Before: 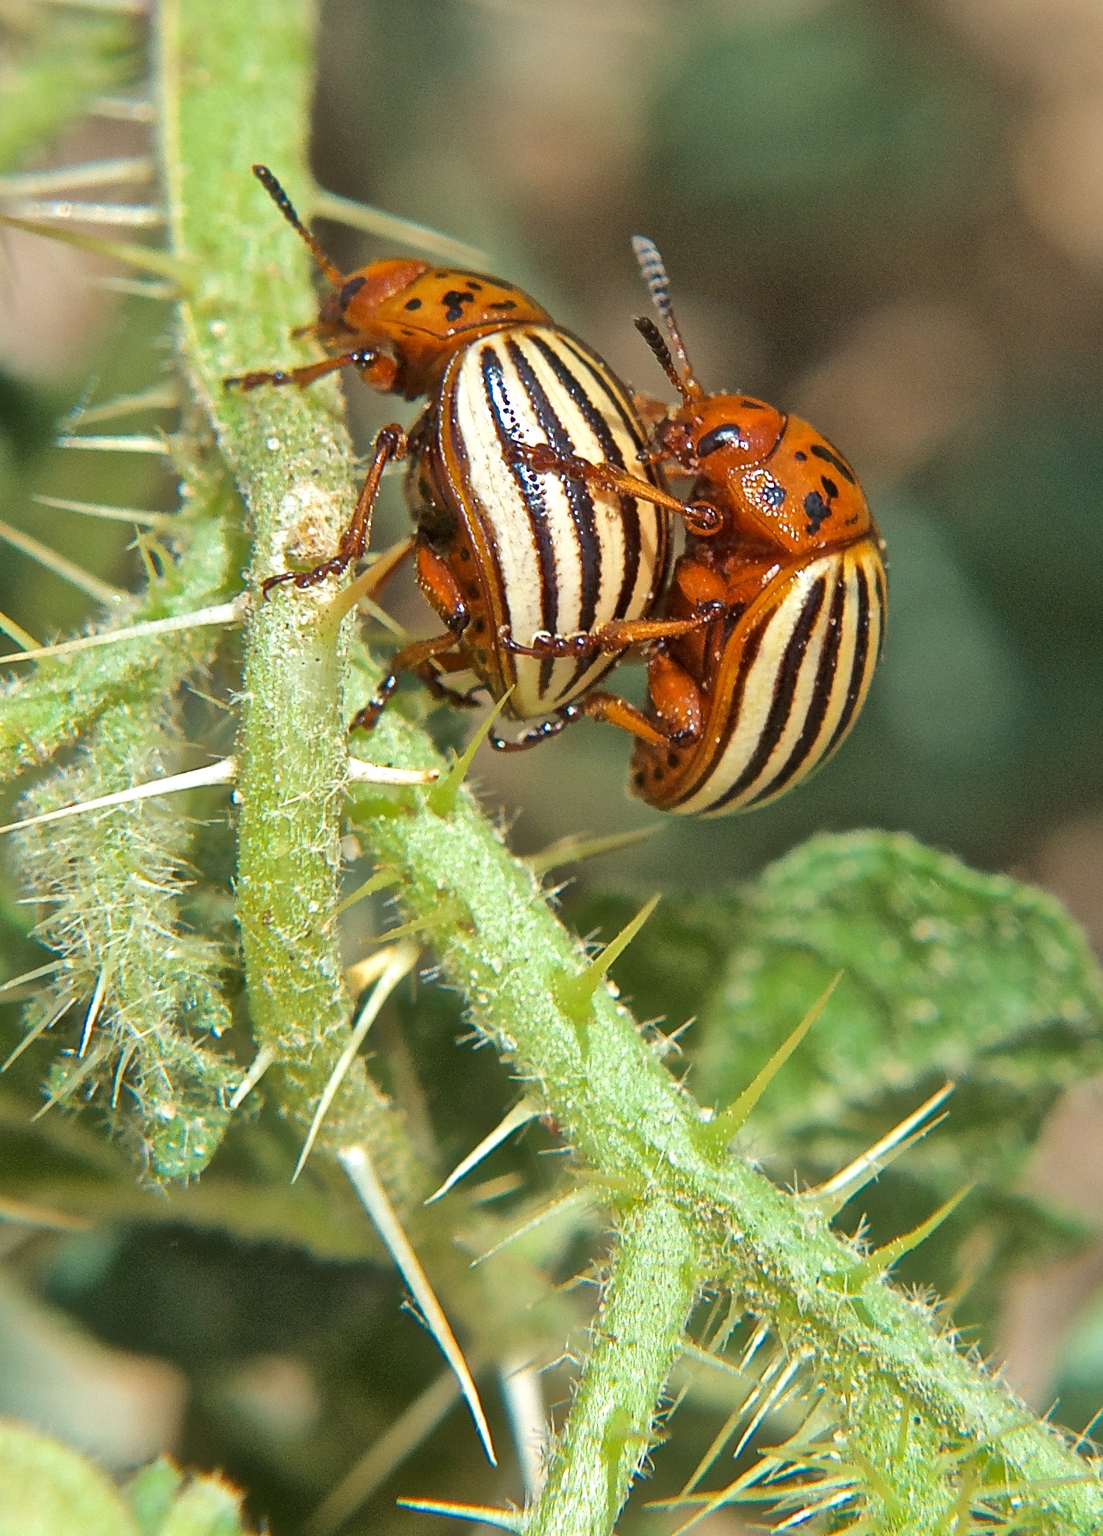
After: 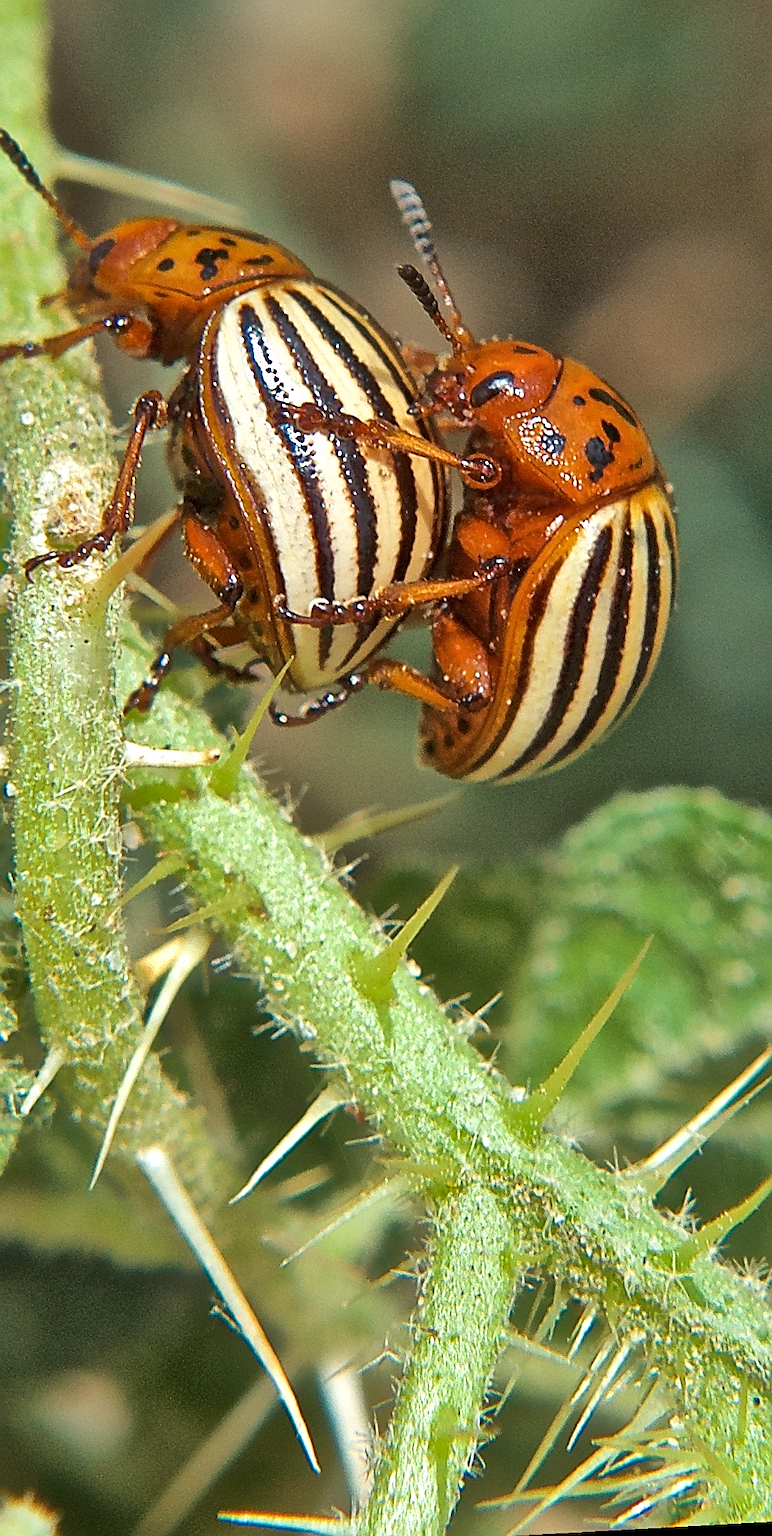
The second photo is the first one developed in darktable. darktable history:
crop and rotate: left 22.918%, top 5.629%, right 14.711%, bottom 2.247%
white balance: red 1, blue 1
sharpen: on, module defaults
rotate and perspective: rotation -3.18°, automatic cropping off
shadows and highlights: soften with gaussian
